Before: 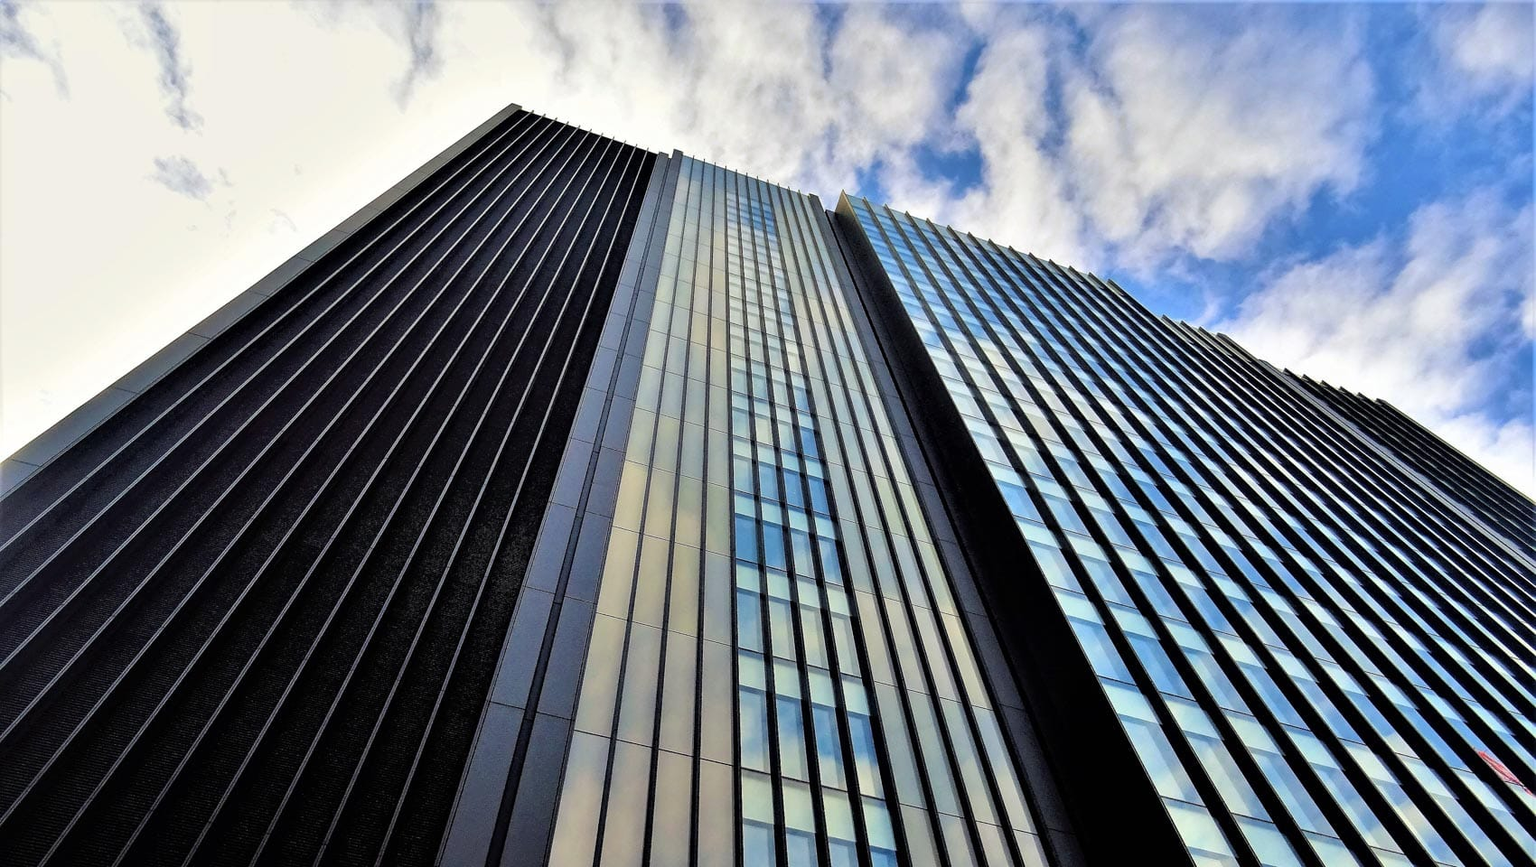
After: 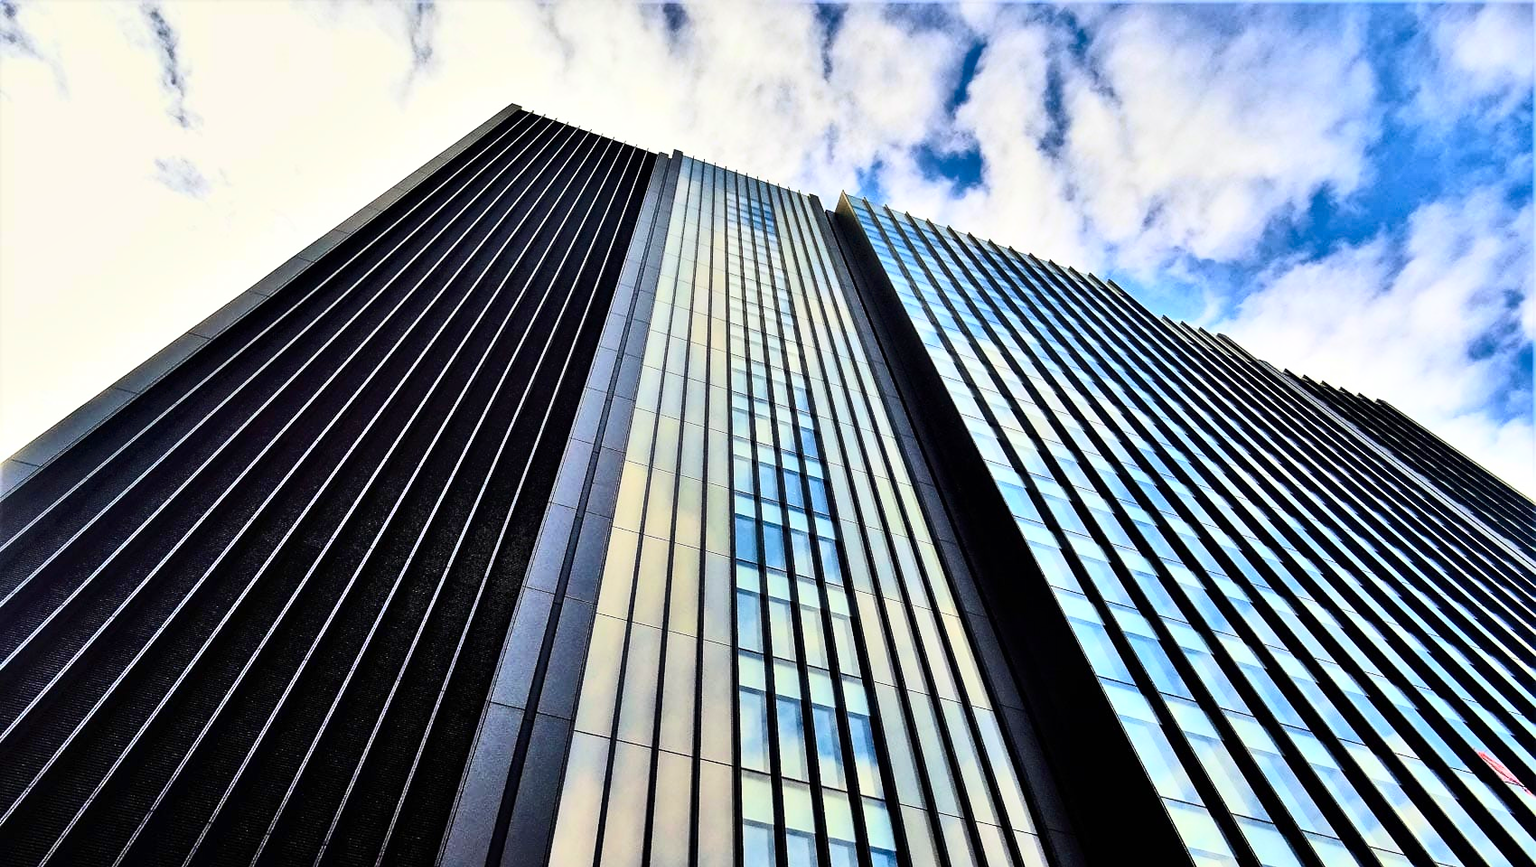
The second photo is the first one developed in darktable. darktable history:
shadows and highlights: shadows 52.42, soften with gaussian
contrast brightness saturation: contrast 0.4, brightness 0.1, saturation 0.21
